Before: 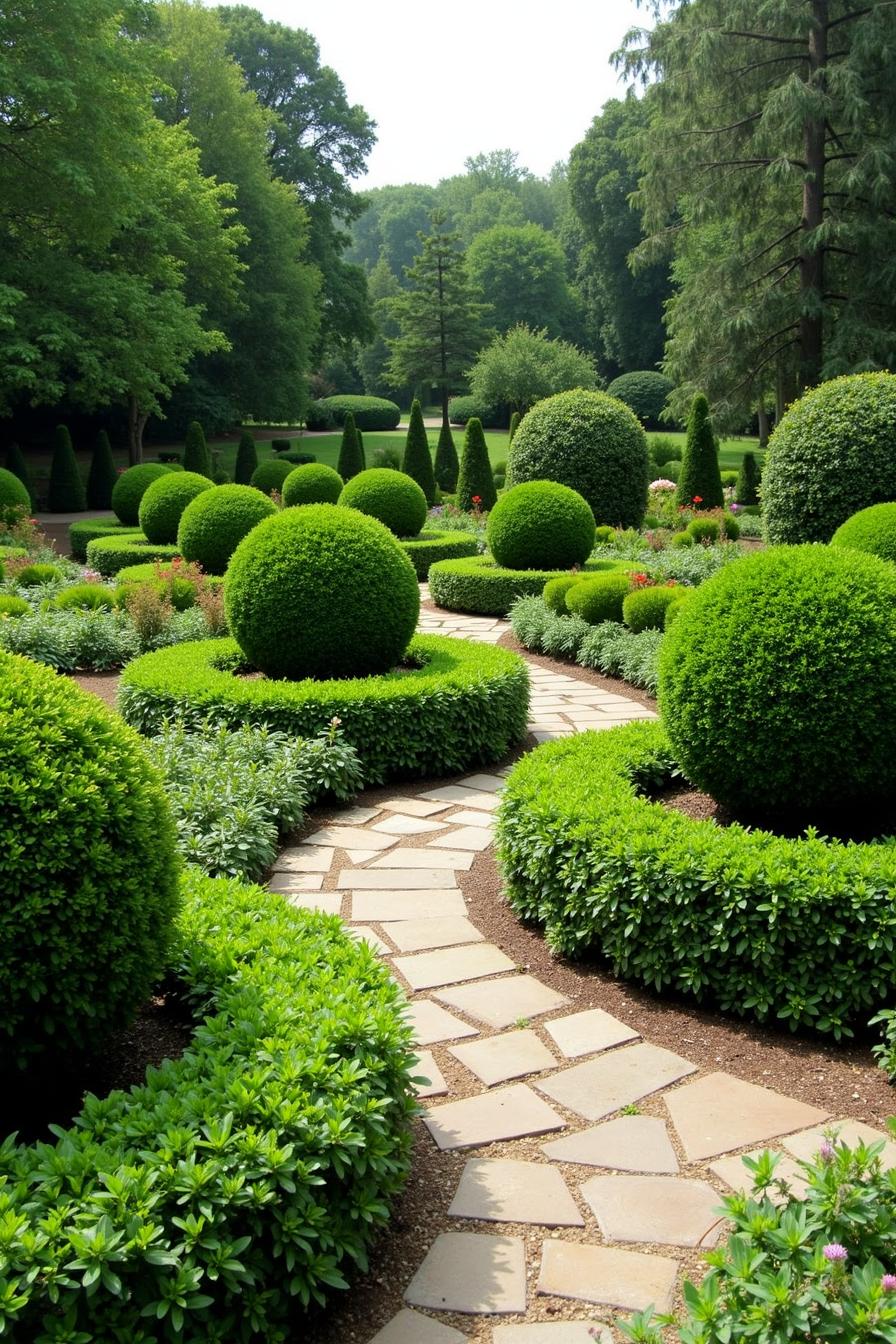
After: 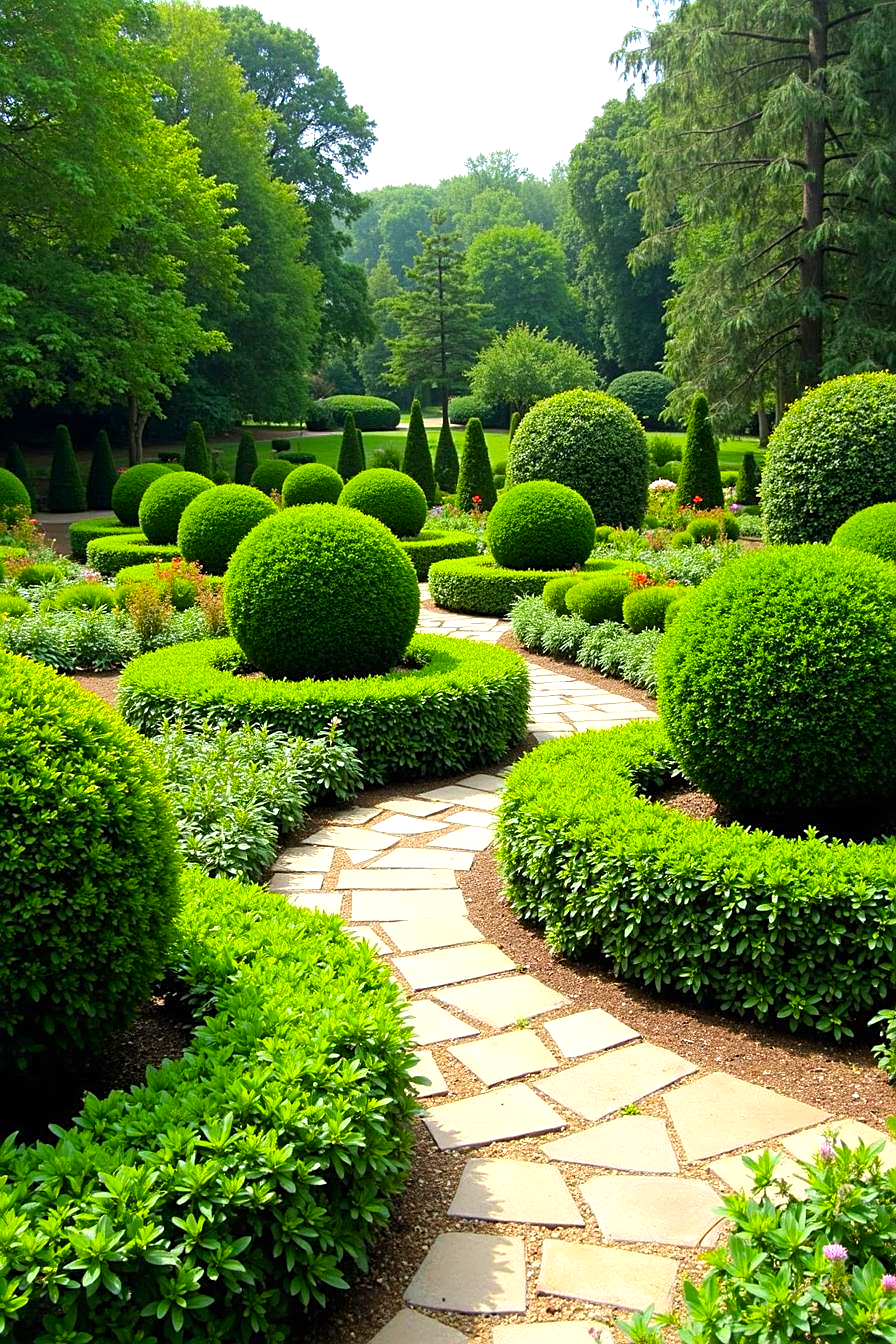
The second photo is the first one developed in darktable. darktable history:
exposure: black level correction 0, exposure 0.5 EV, compensate highlight preservation false
sharpen: on, module defaults
color balance rgb: perceptual saturation grading › global saturation 30%, global vibrance 20%
